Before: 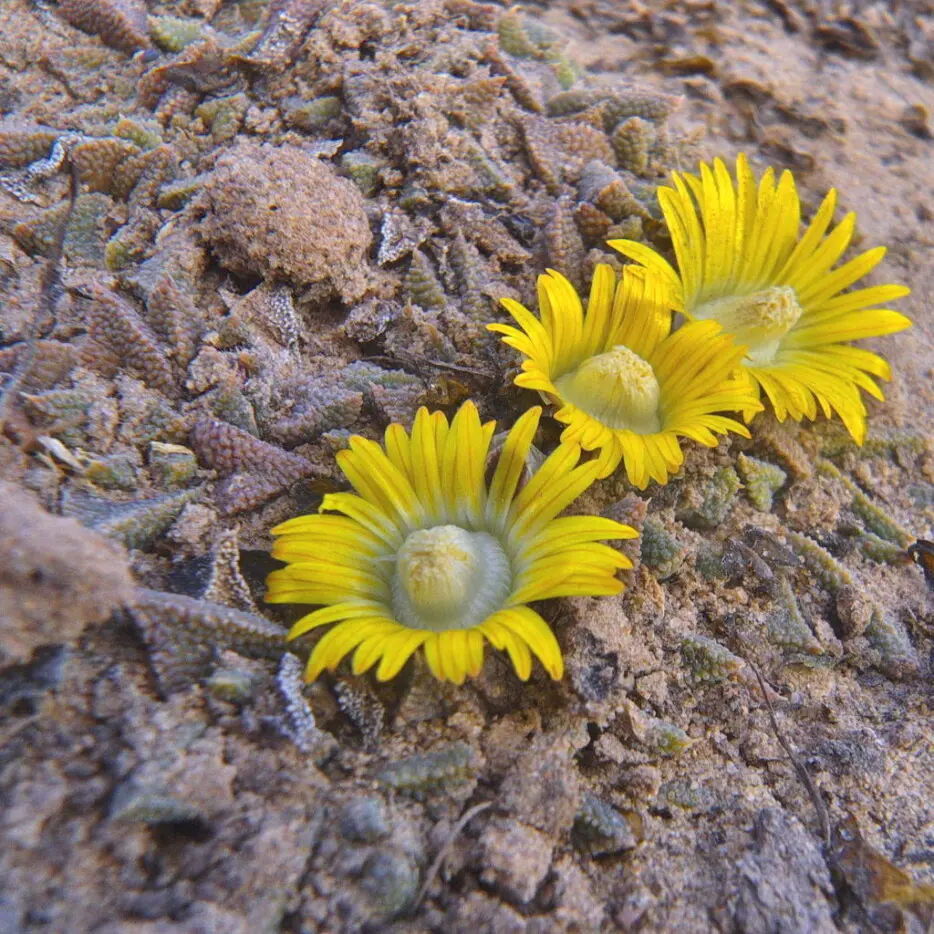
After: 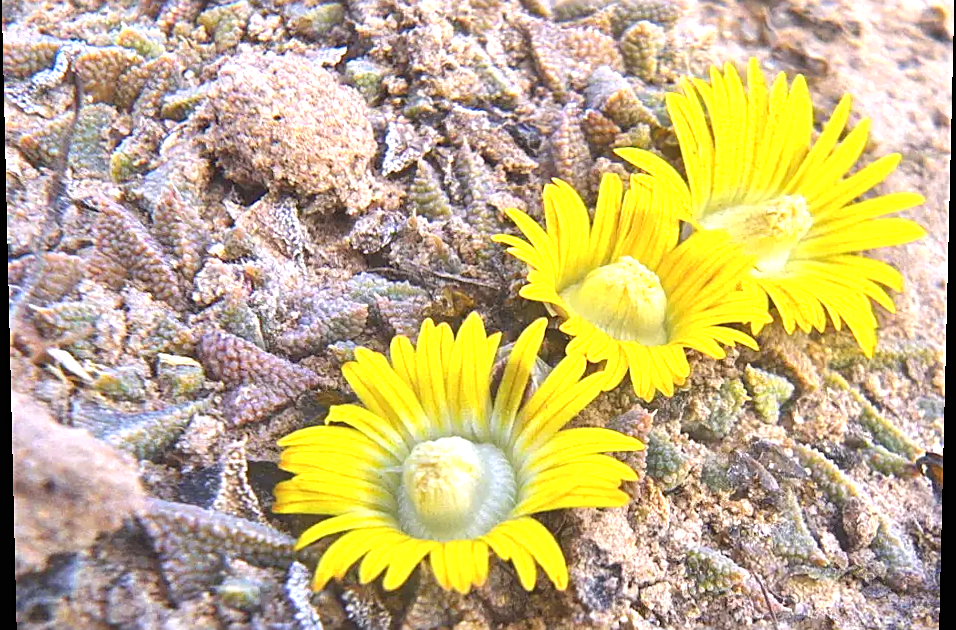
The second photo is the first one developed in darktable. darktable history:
crop: top 11.166%, bottom 22.168%
exposure: black level correction 0, exposure 1.2 EV, compensate exposure bias true, compensate highlight preservation false
rotate and perspective: lens shift (vertical) 0.048, lens shift (horizontal) -0.024, automatic cropping off
sharpen: on, module defaults
